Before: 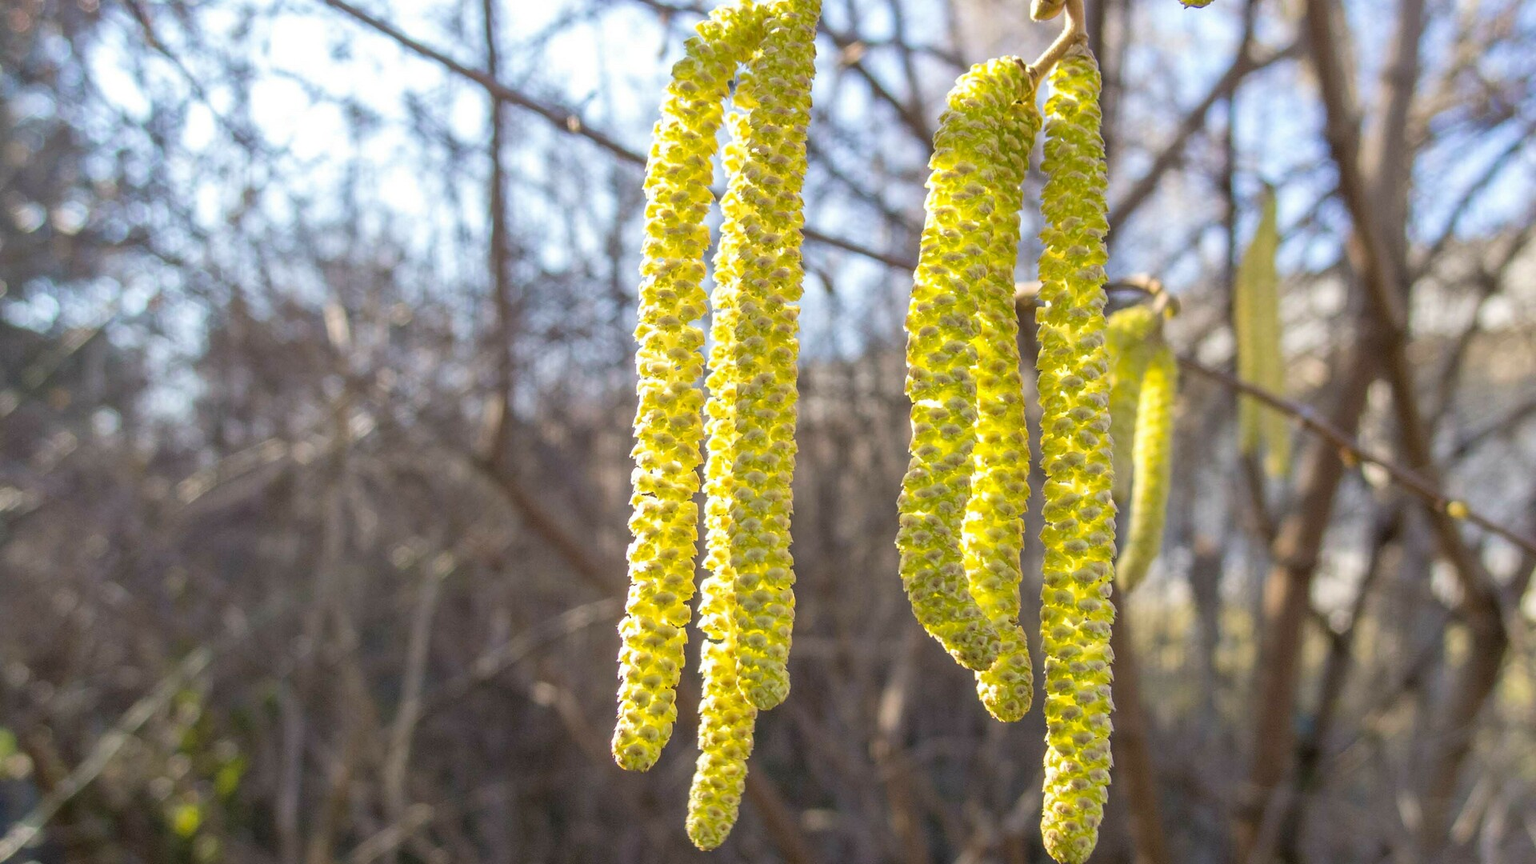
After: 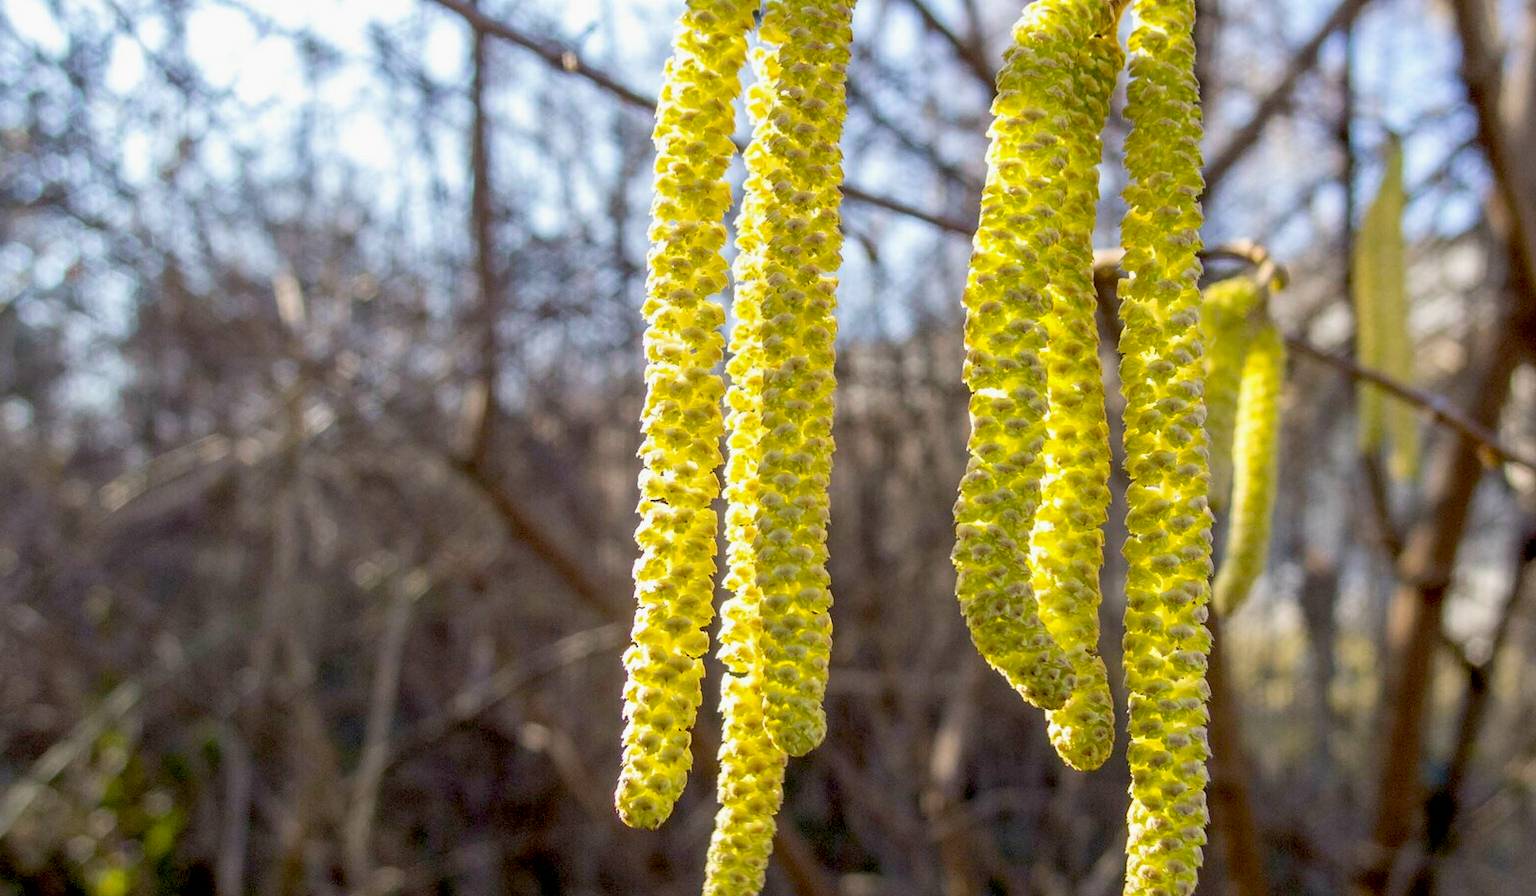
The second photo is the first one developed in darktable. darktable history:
crop: left 6.052%, top 8.364%, right 9.527%, bottom 3.982%
exposure: black level correction 0.03, exposure -0.076 EV, compensate highlight preservation false
tone equalizer: smoothing diameter 24.79%, edges refinement/feathering 8.06, preserve details guided filter
